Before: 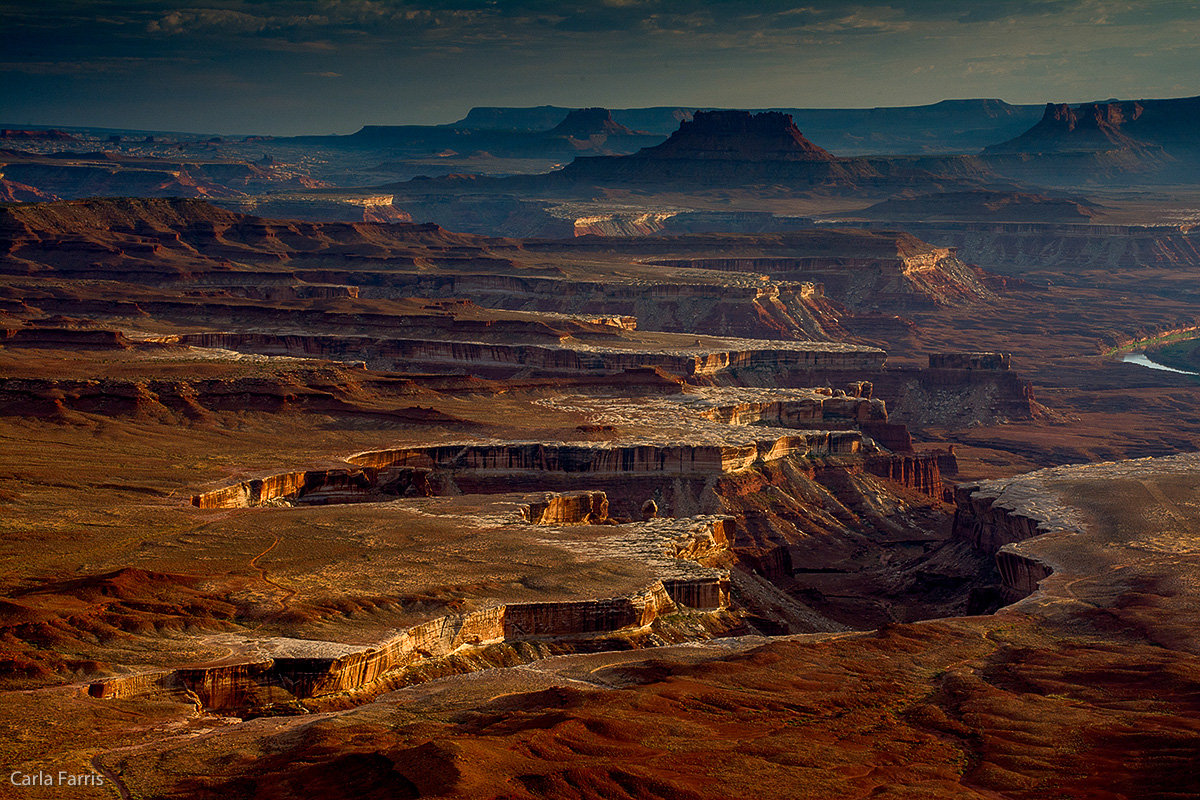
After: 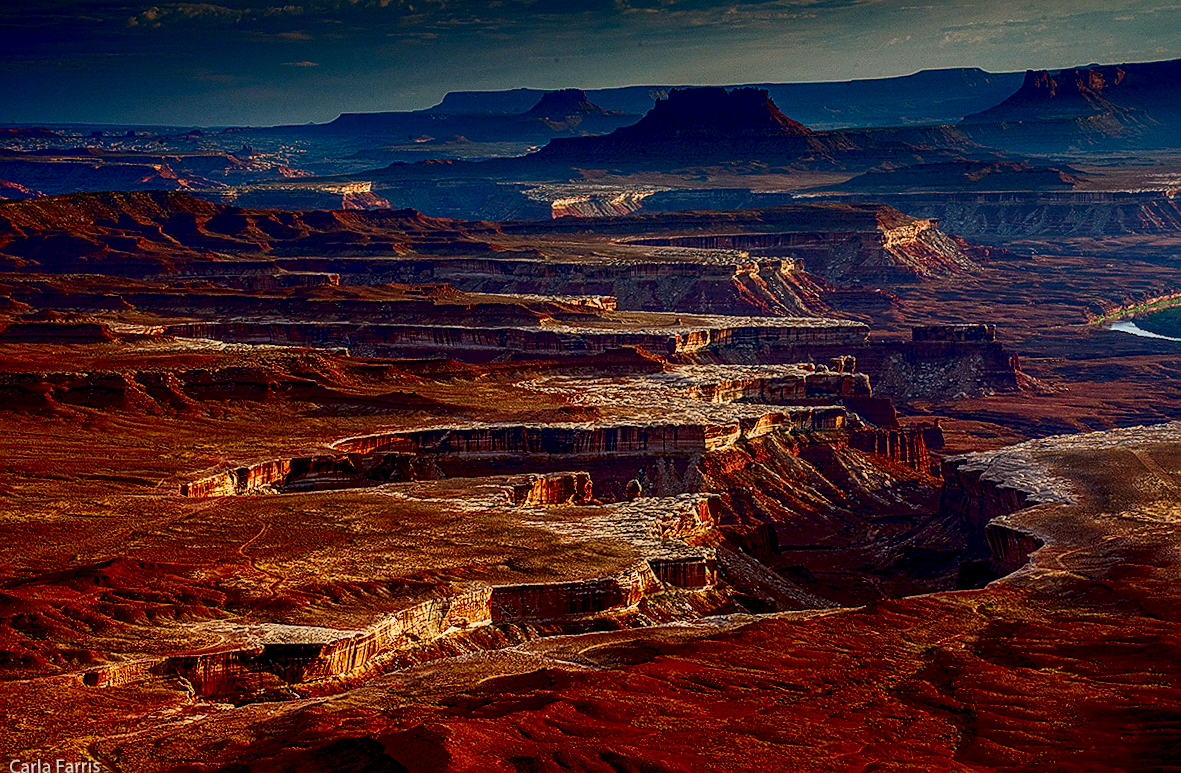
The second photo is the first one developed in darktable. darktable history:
color balance rgb: contrast -30%
sharpen: on, module defaults
rotate and perspective: rotation -1.32°, lens shift (horizontal) -0.031, crop left 0.015, crop right 0.985, crop top 0.047, crop bottom 0.982
sigmoid: contrast 1.7, skew -0.1, preserve hue 0%, red attenuation 0.1, red rotation 0.035, green attenuation 0.1, green rotation -0.017, blue attenuation 0.15, blue rotation -0.052, base primaries Rec2020
exposure: black level correction 0, exposure 0.7 EV, compensate exposure bias true, compensate highlight preservation false
color calibration: illuminant as shot in camera, x 0.358, y 0.373, temperature 4628.91 K
local contrast: detail 150%
contrast brightness saturation: contrast 0.13, brightness -0.24, saturation 0.14
